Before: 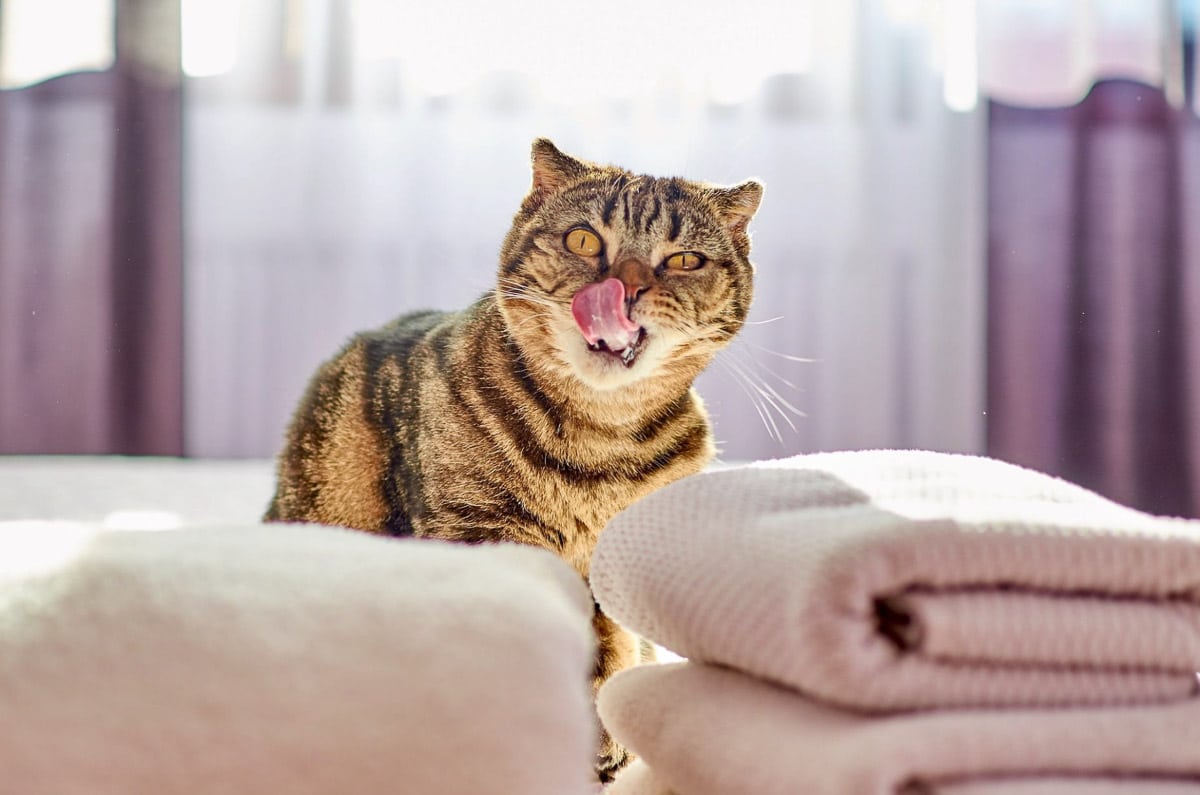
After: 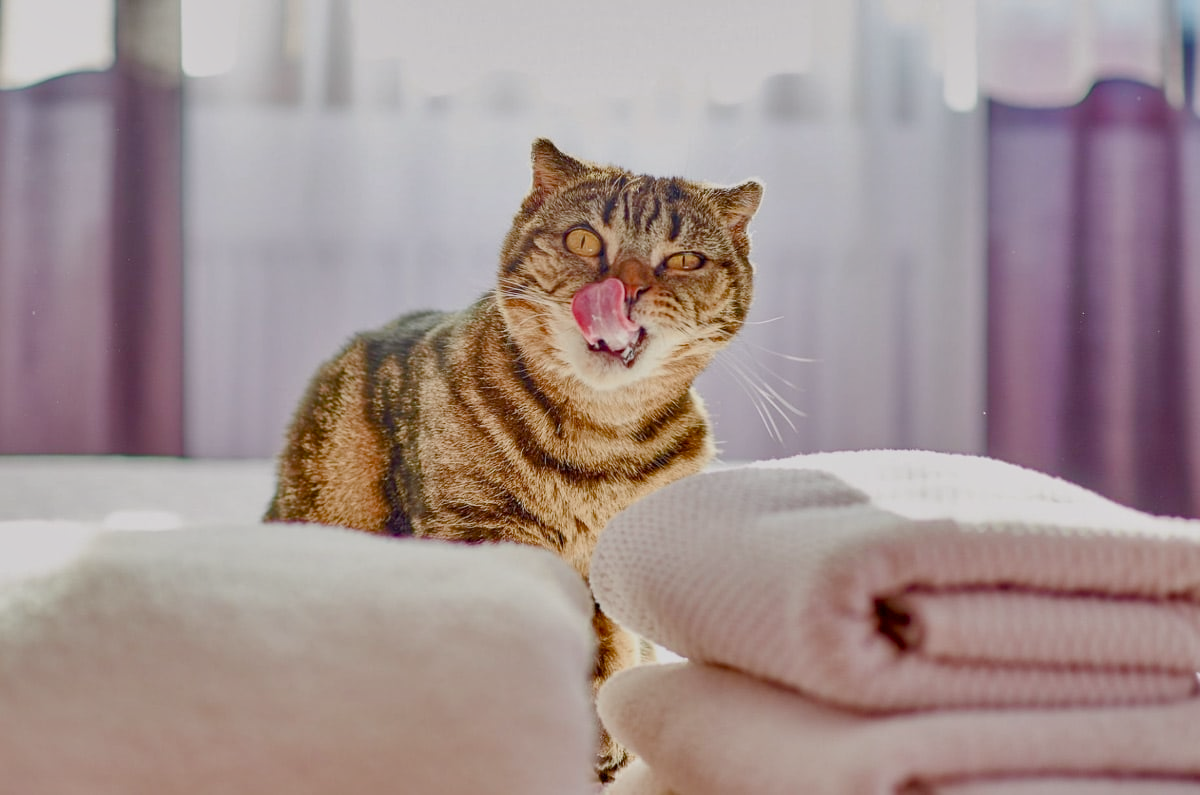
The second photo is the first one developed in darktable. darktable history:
color balance rgb: shadows lift › chroma 1%, shadows lift › hue 113°, highlights gain › chroma 0.2%, highlights gain › hue 333°, perceptual saturation grading › global saturation 20%, perceptual saturation grading › highlights -50%, perceptual saturation grading › shadows 25%, contrast -20%
shadows and highlights: soften with gaussian
